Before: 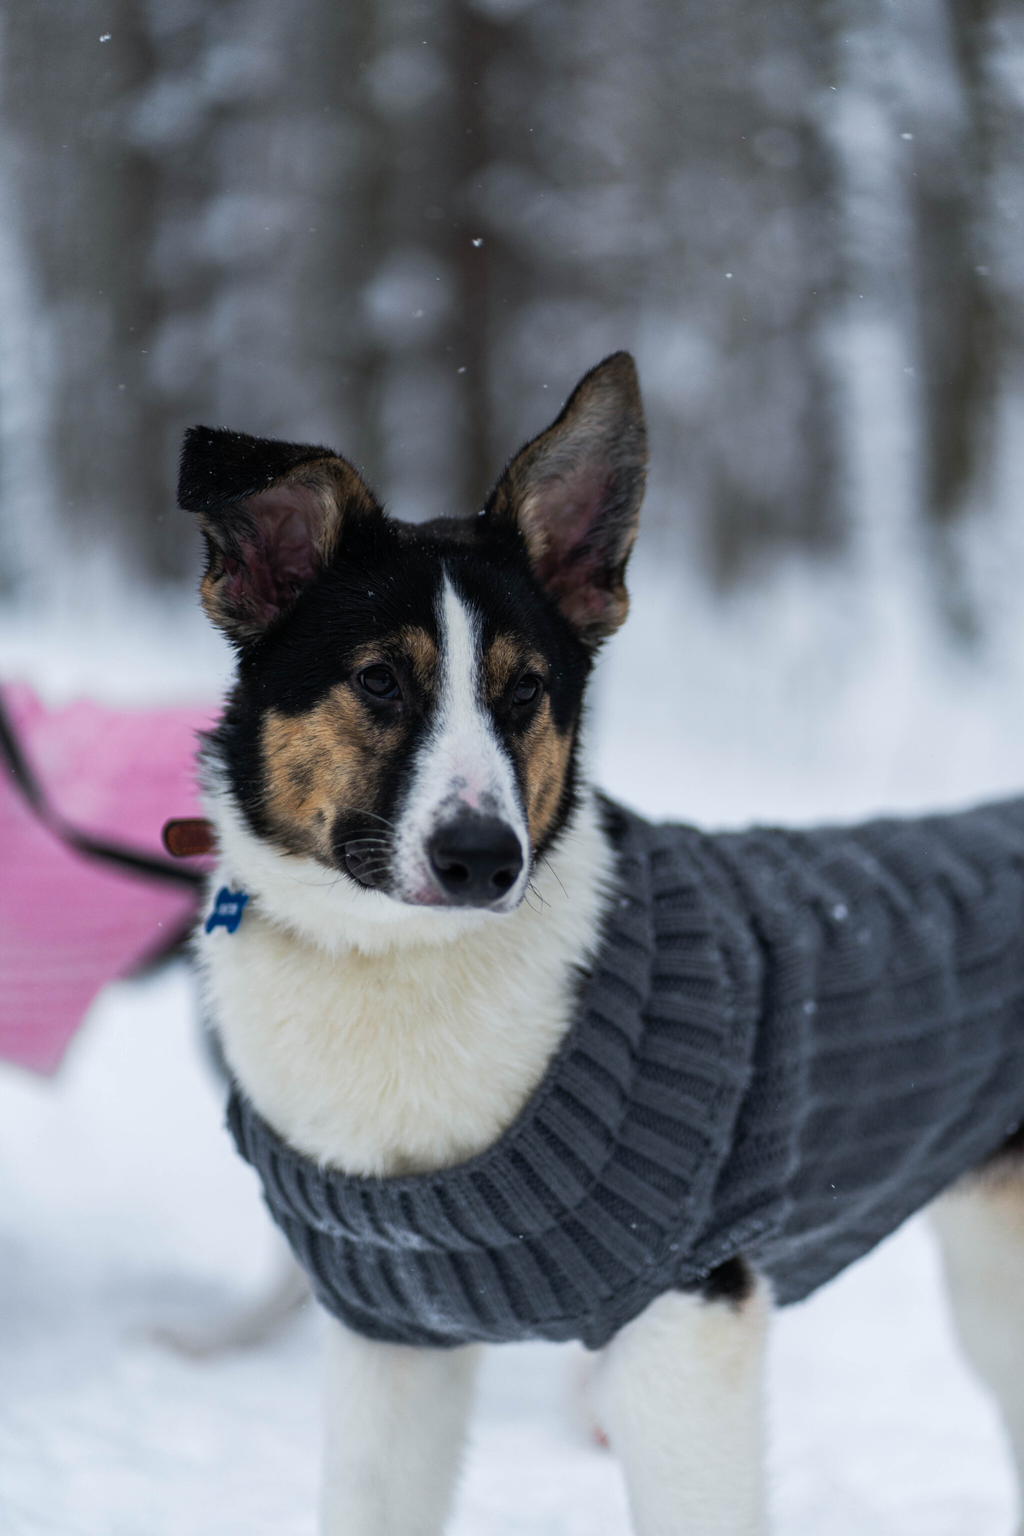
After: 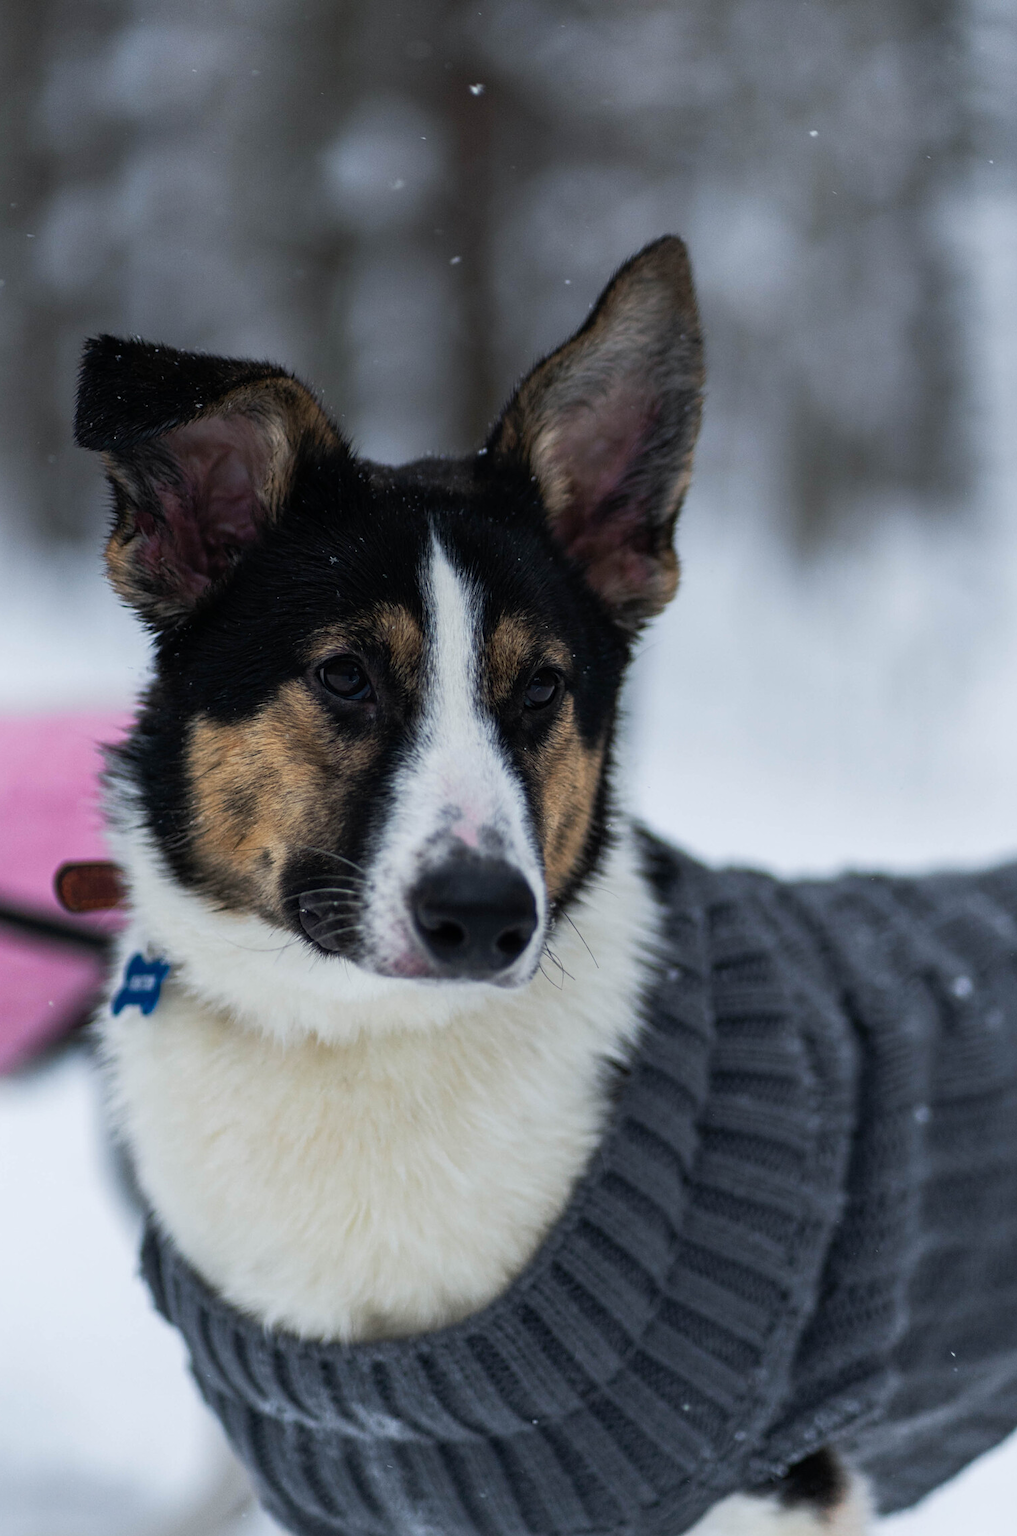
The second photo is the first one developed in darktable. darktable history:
sharpen: amount 0.209
crop and rotate: left 11.94%, top 11.476%, right 13.91%, bottom 13.914%
